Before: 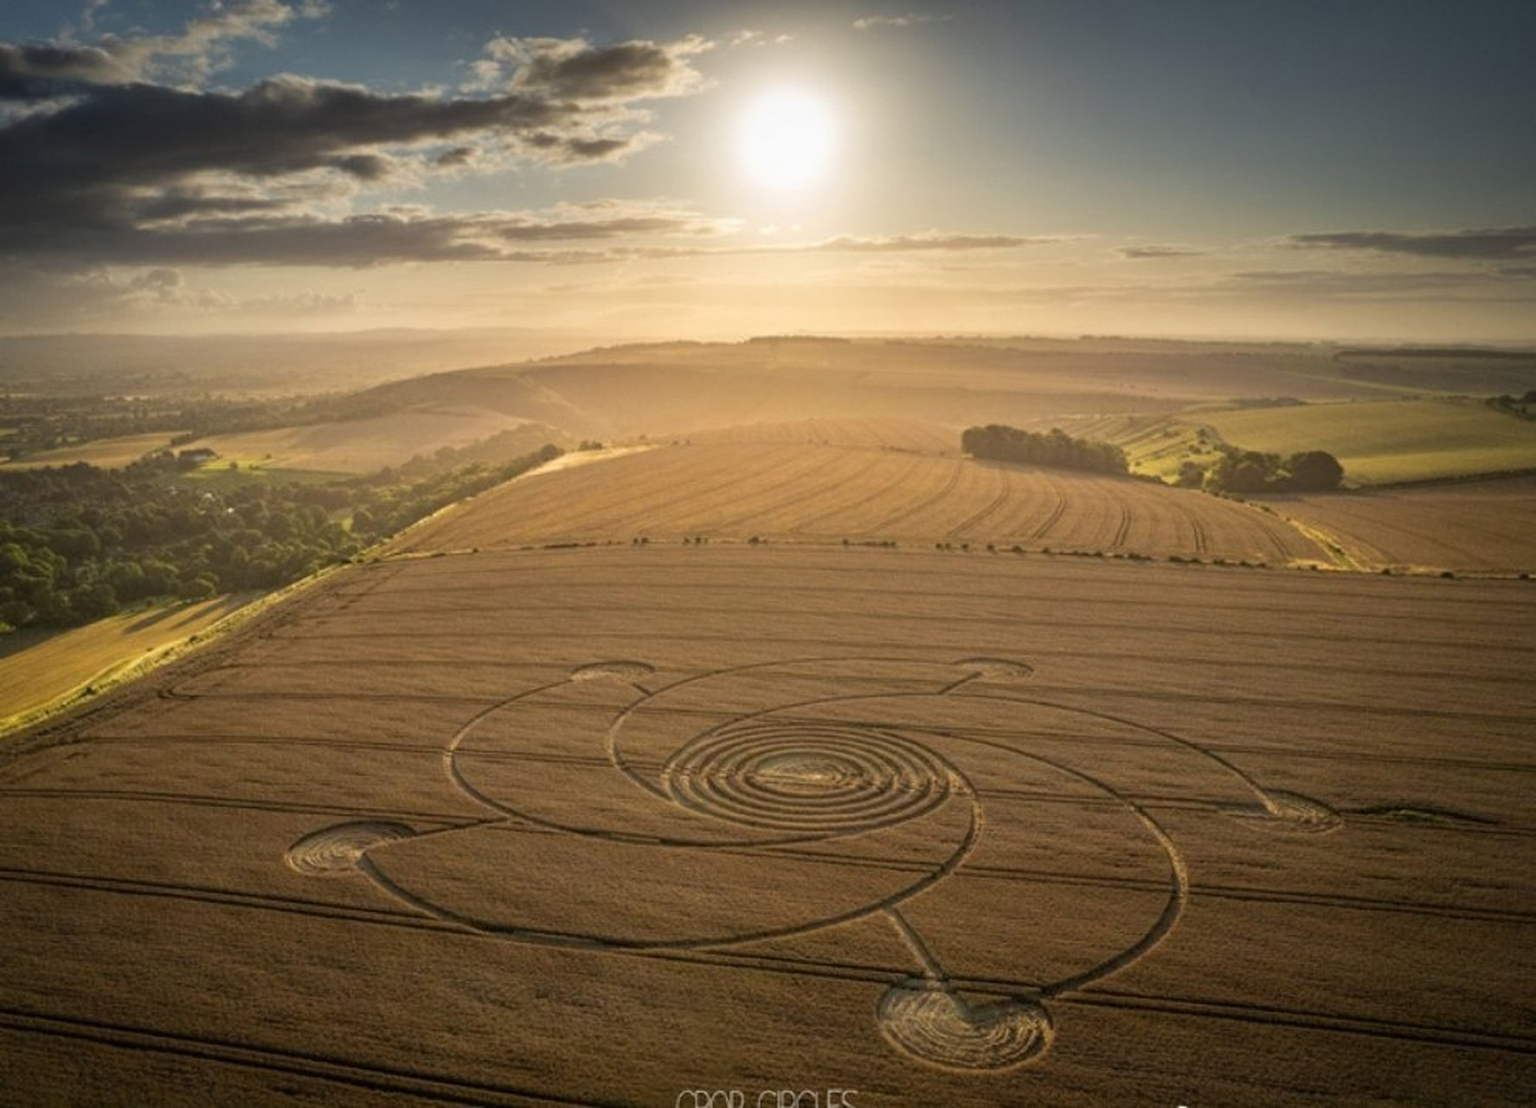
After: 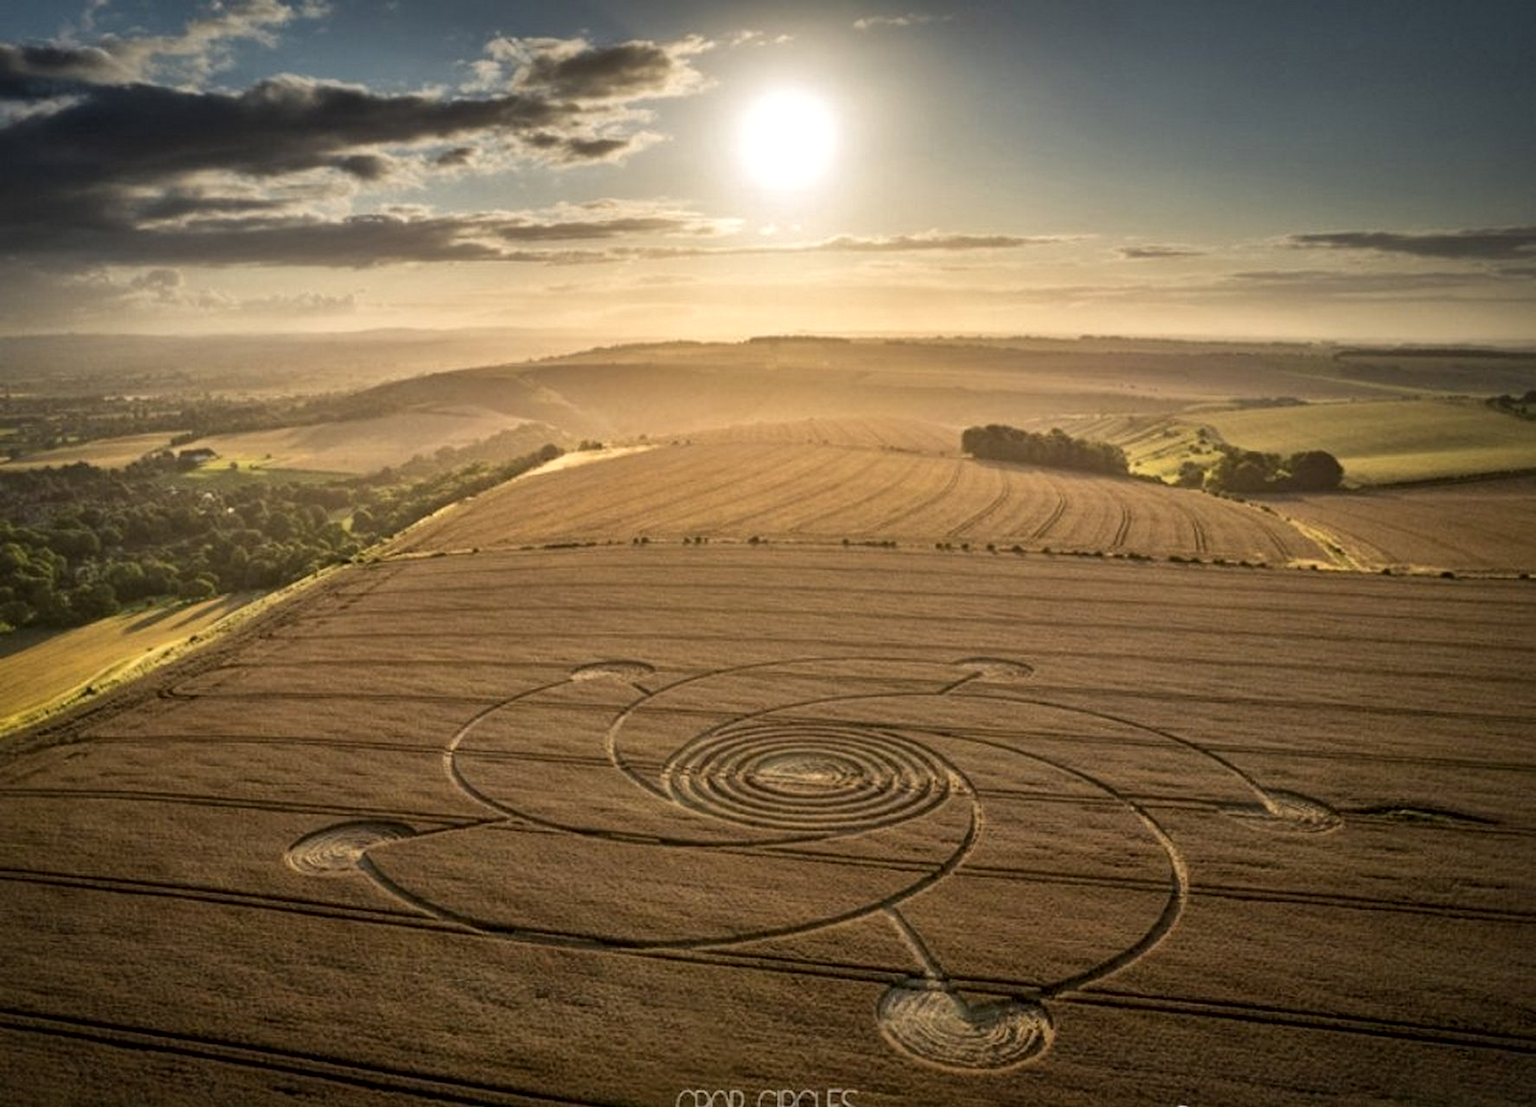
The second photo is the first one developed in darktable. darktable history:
local contrast: mode bilateral grid, contrast 20, coarseness 51, detail 149%, midtone range 0.2
